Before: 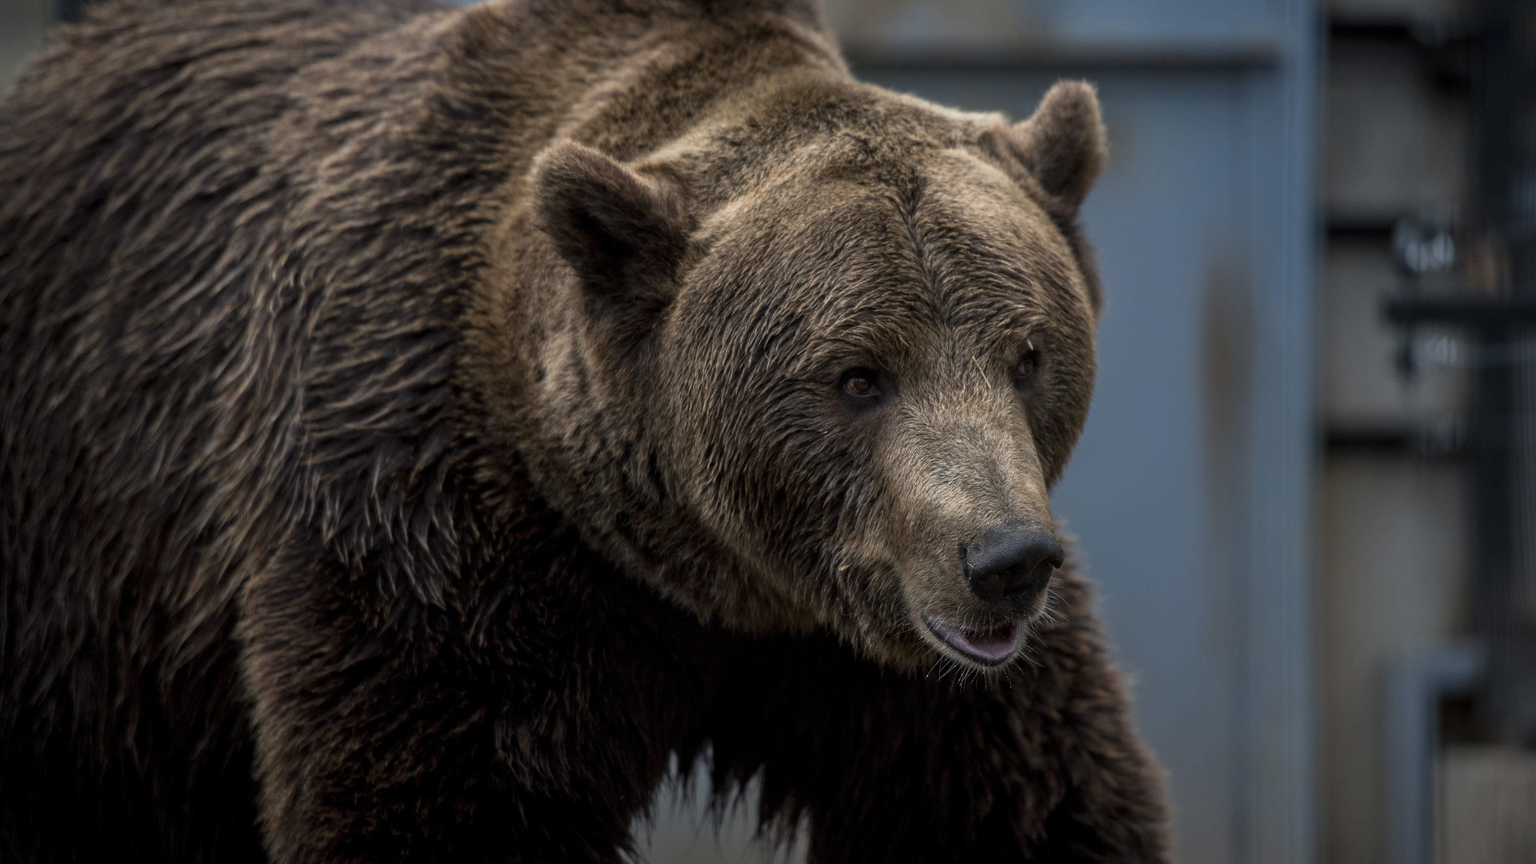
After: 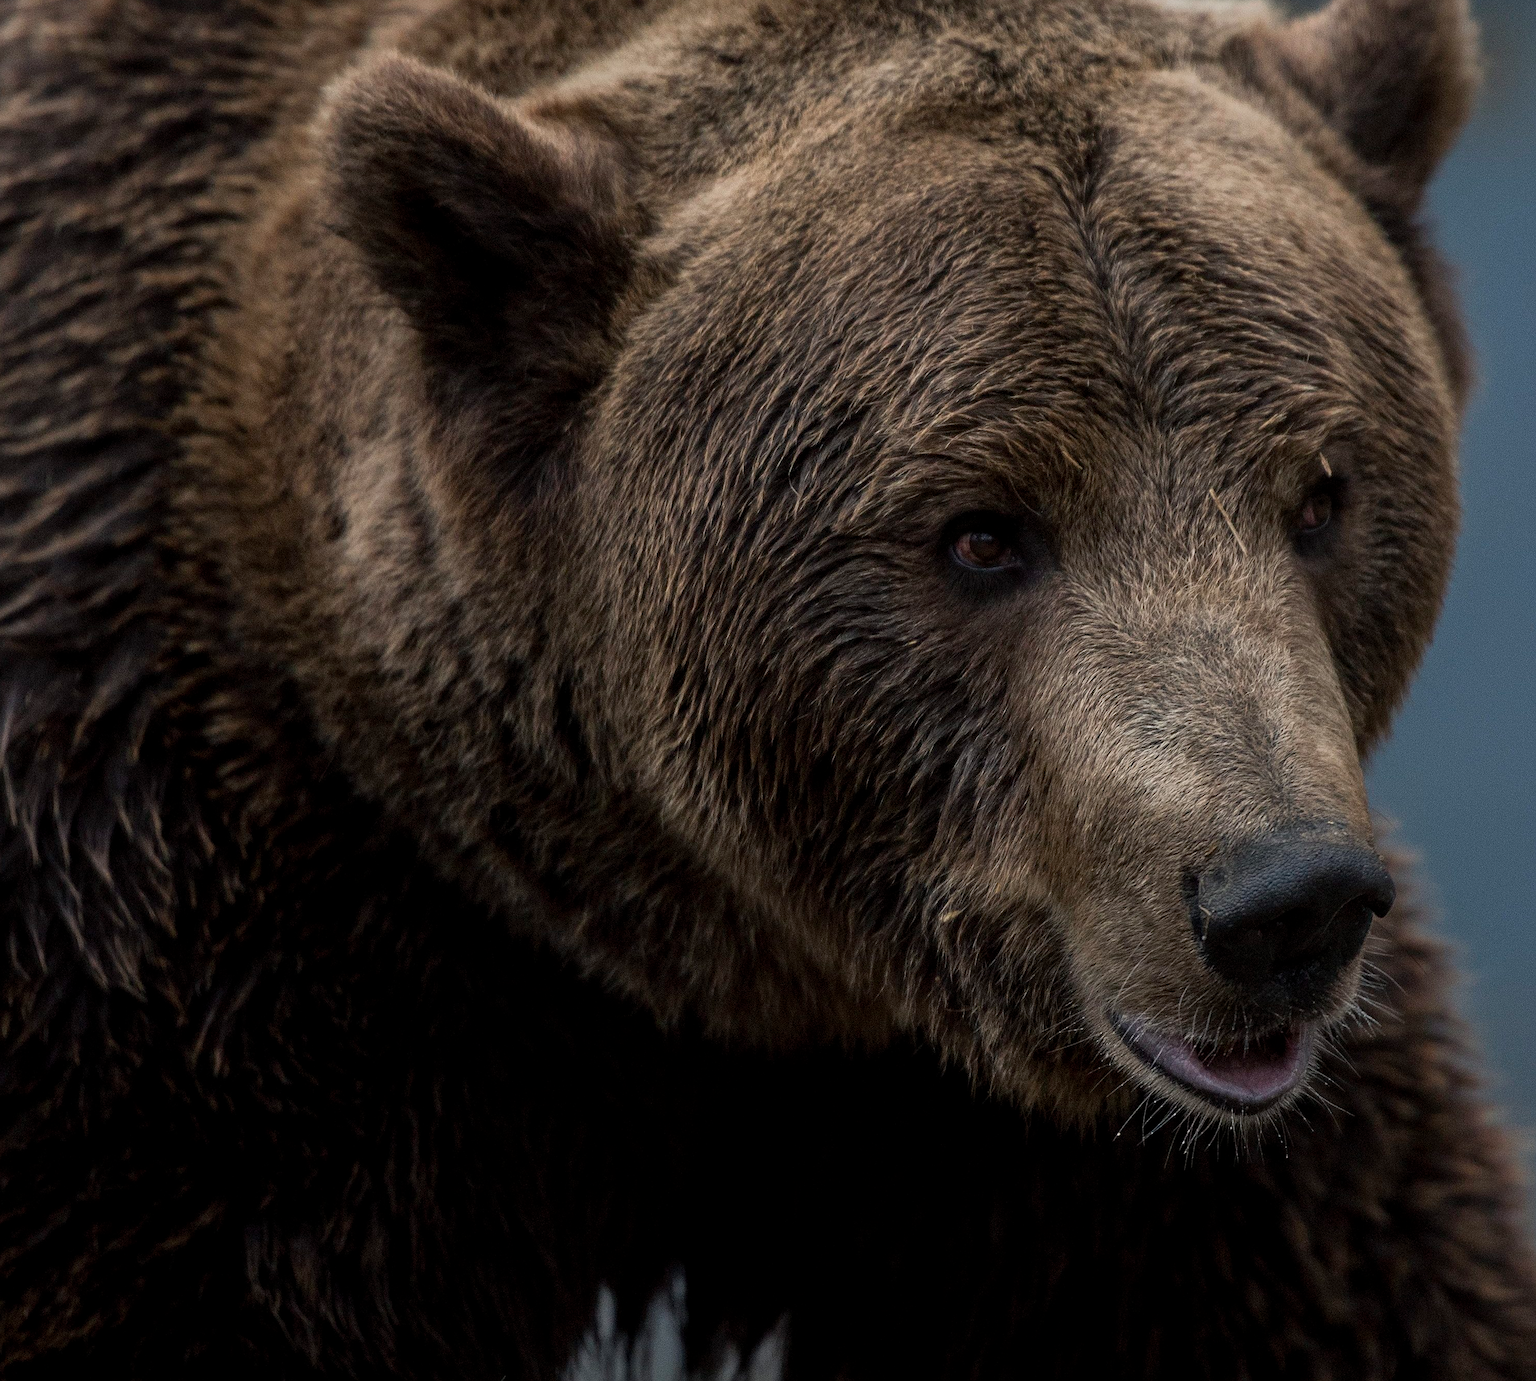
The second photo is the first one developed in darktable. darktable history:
crop and rotate: angle 0.02°, left 24.31%, top 13.192%, right 26.116%, bottom 7.519%
exposure: exposure -0.419 EV, compensate highlight preservation false
sharpen: on, module defaults
